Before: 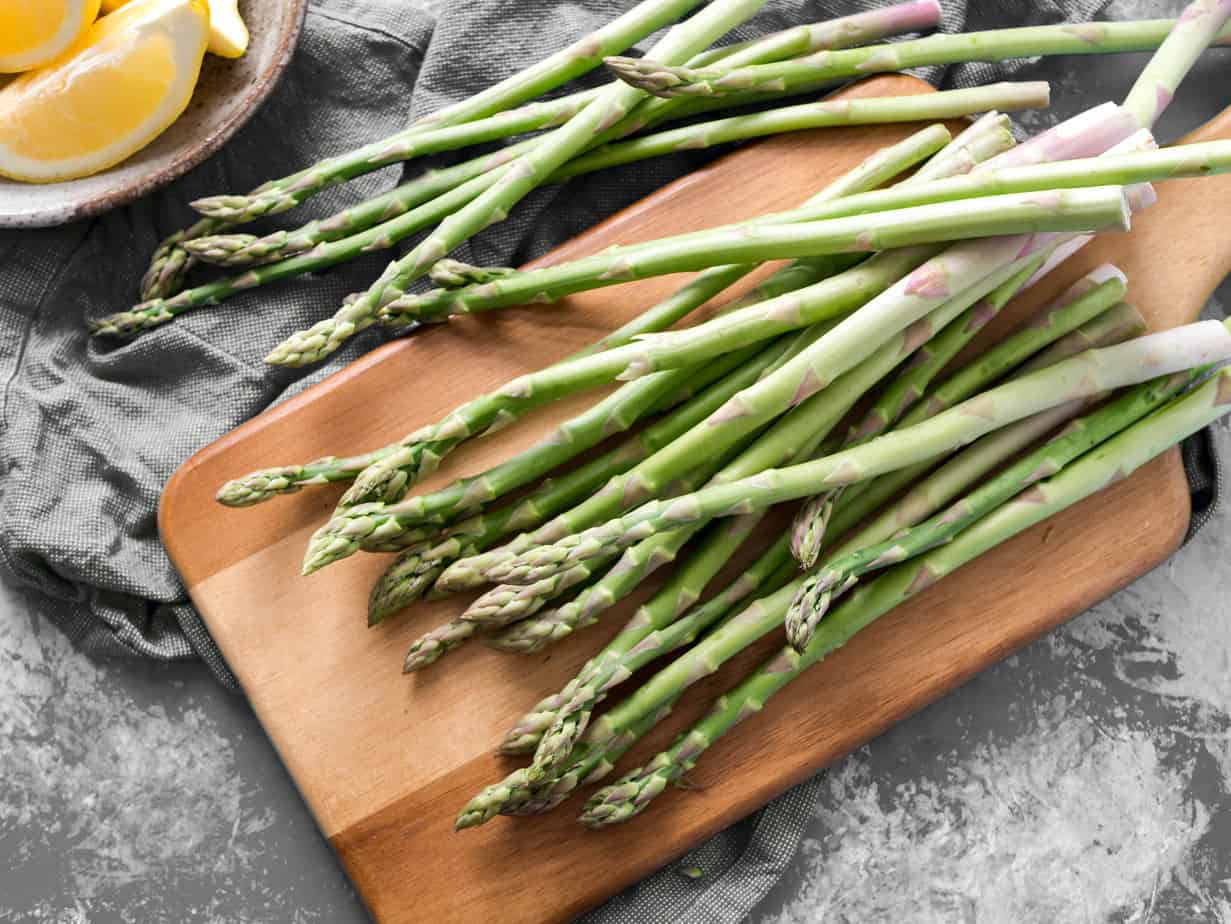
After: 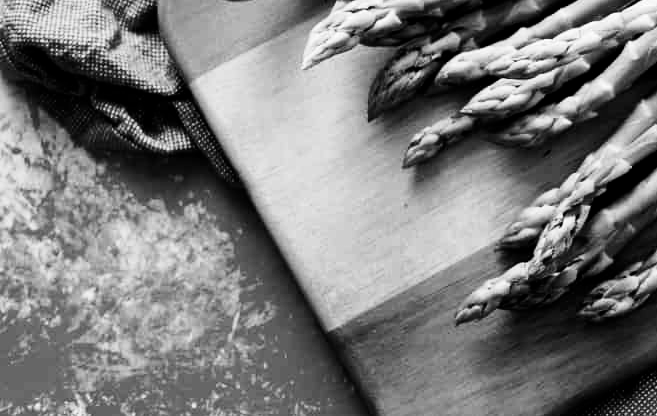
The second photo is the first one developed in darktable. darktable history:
crop and rotate: top 54.778%, right 46.61%, bottom 0.159%
monochrome: on, module defaults
white balance: red 1.045, blue 0.932
tone curve: curves: ch0 [(0, 0) (0.078, 0) (0.241, 0.056) (0.59, 0.574) (0.802, 0.868) (1, 1)], color space Lab, linked channels, preserve colors none
